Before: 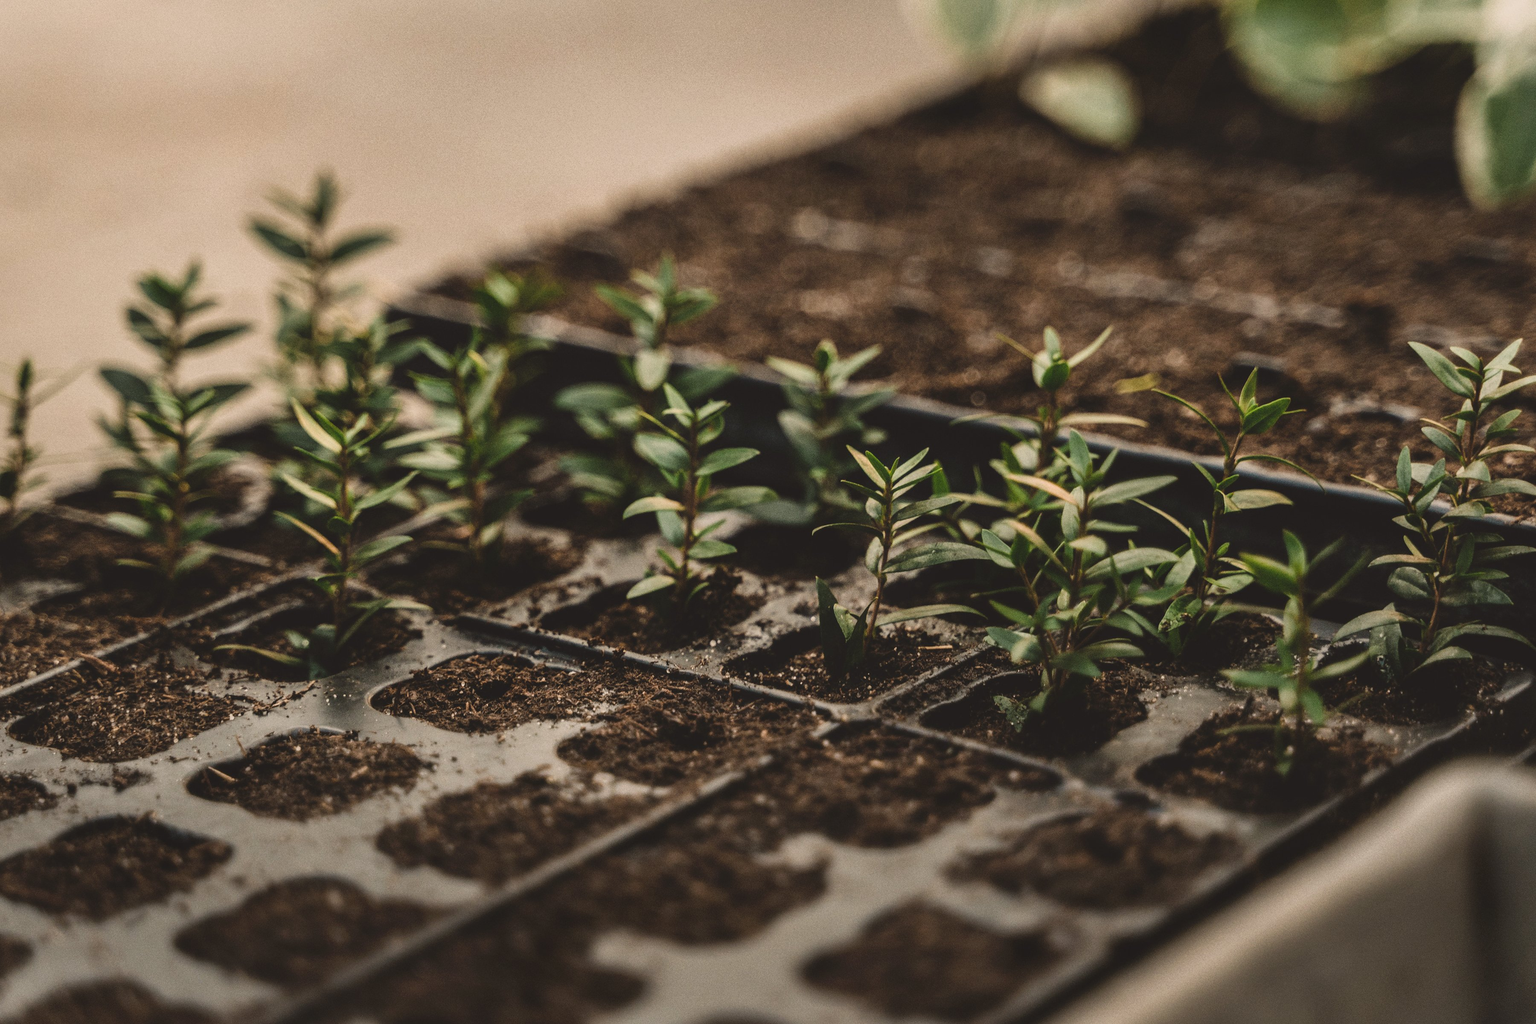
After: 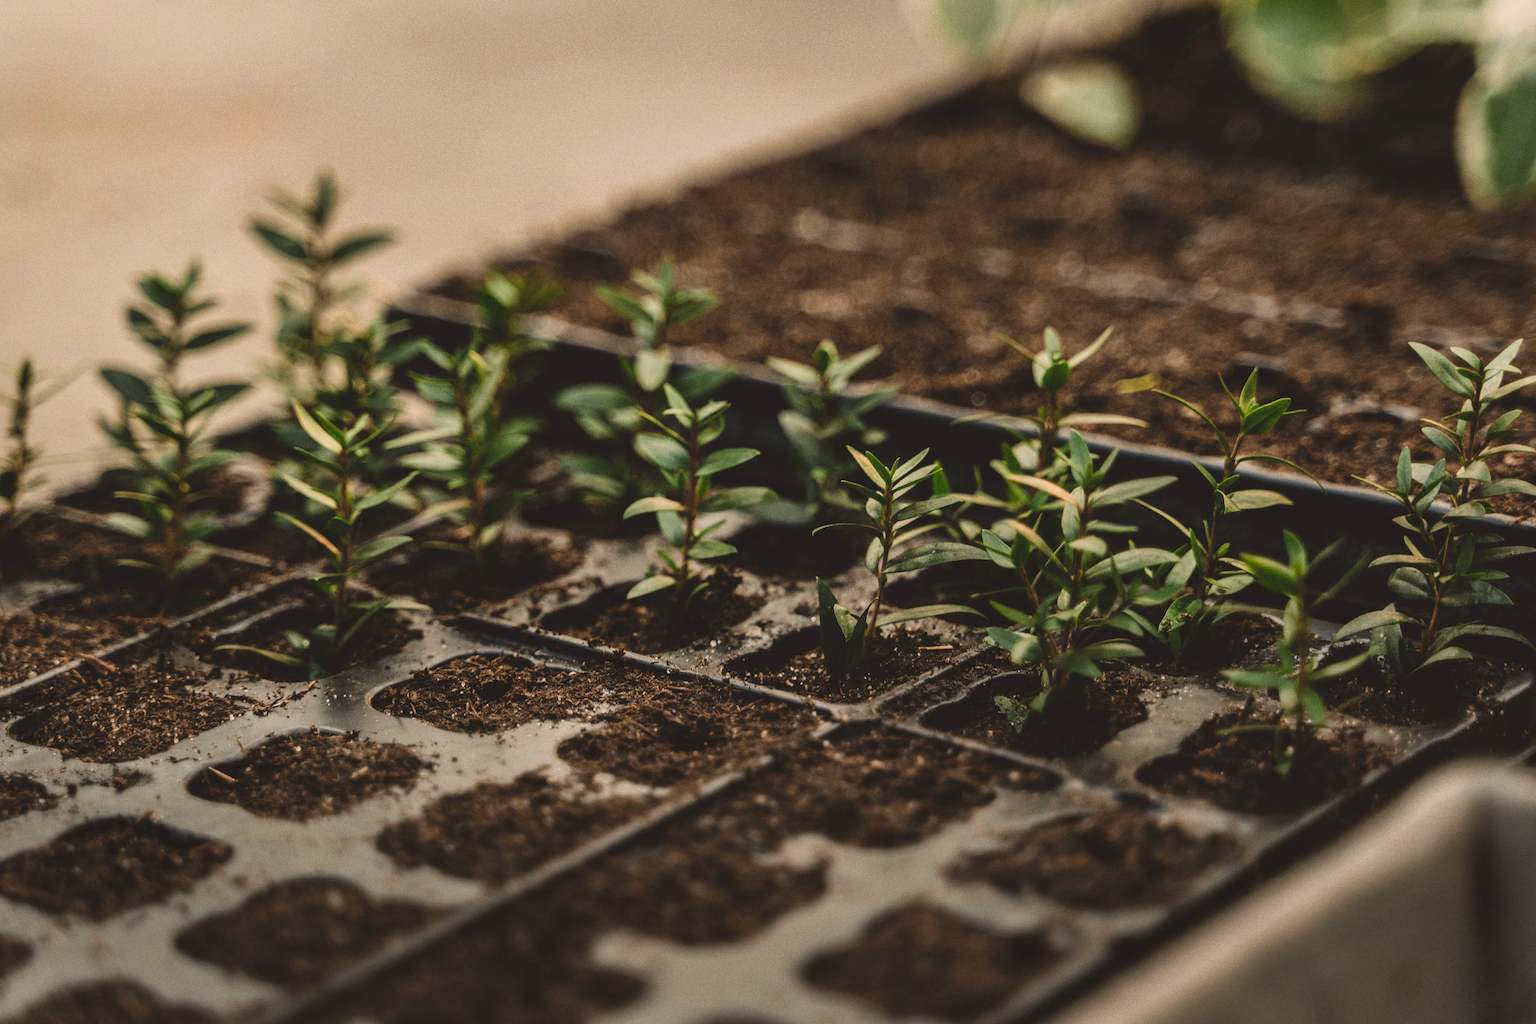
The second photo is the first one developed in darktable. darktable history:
contrast brightness saturation: contrast 0.043, saturation 0.16
